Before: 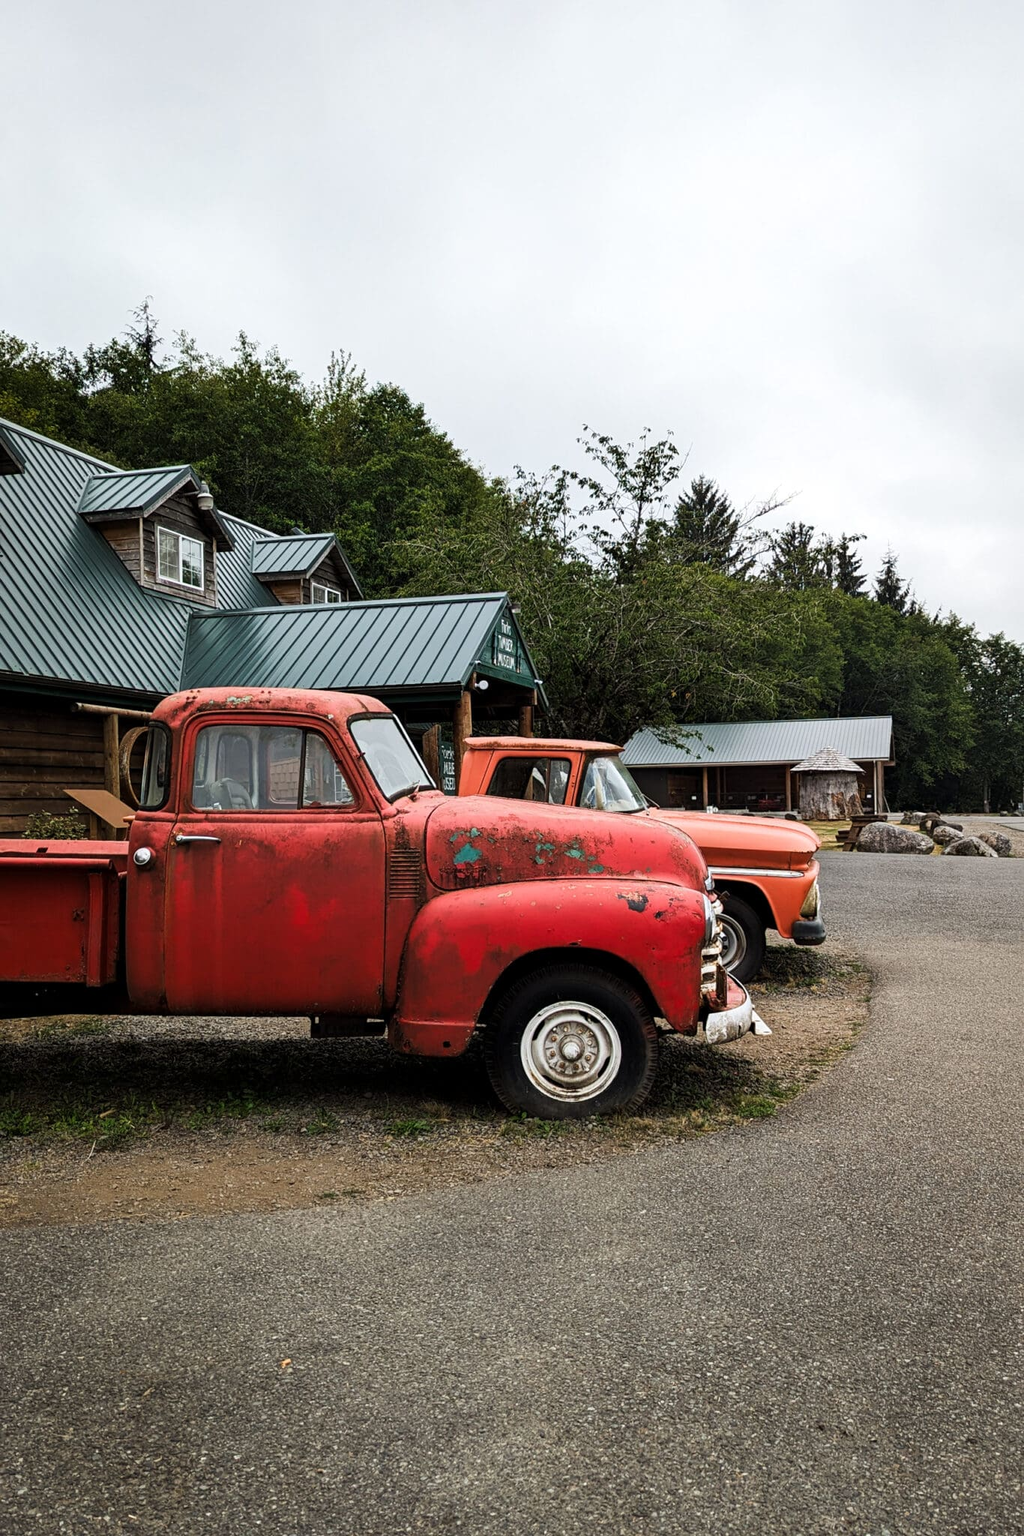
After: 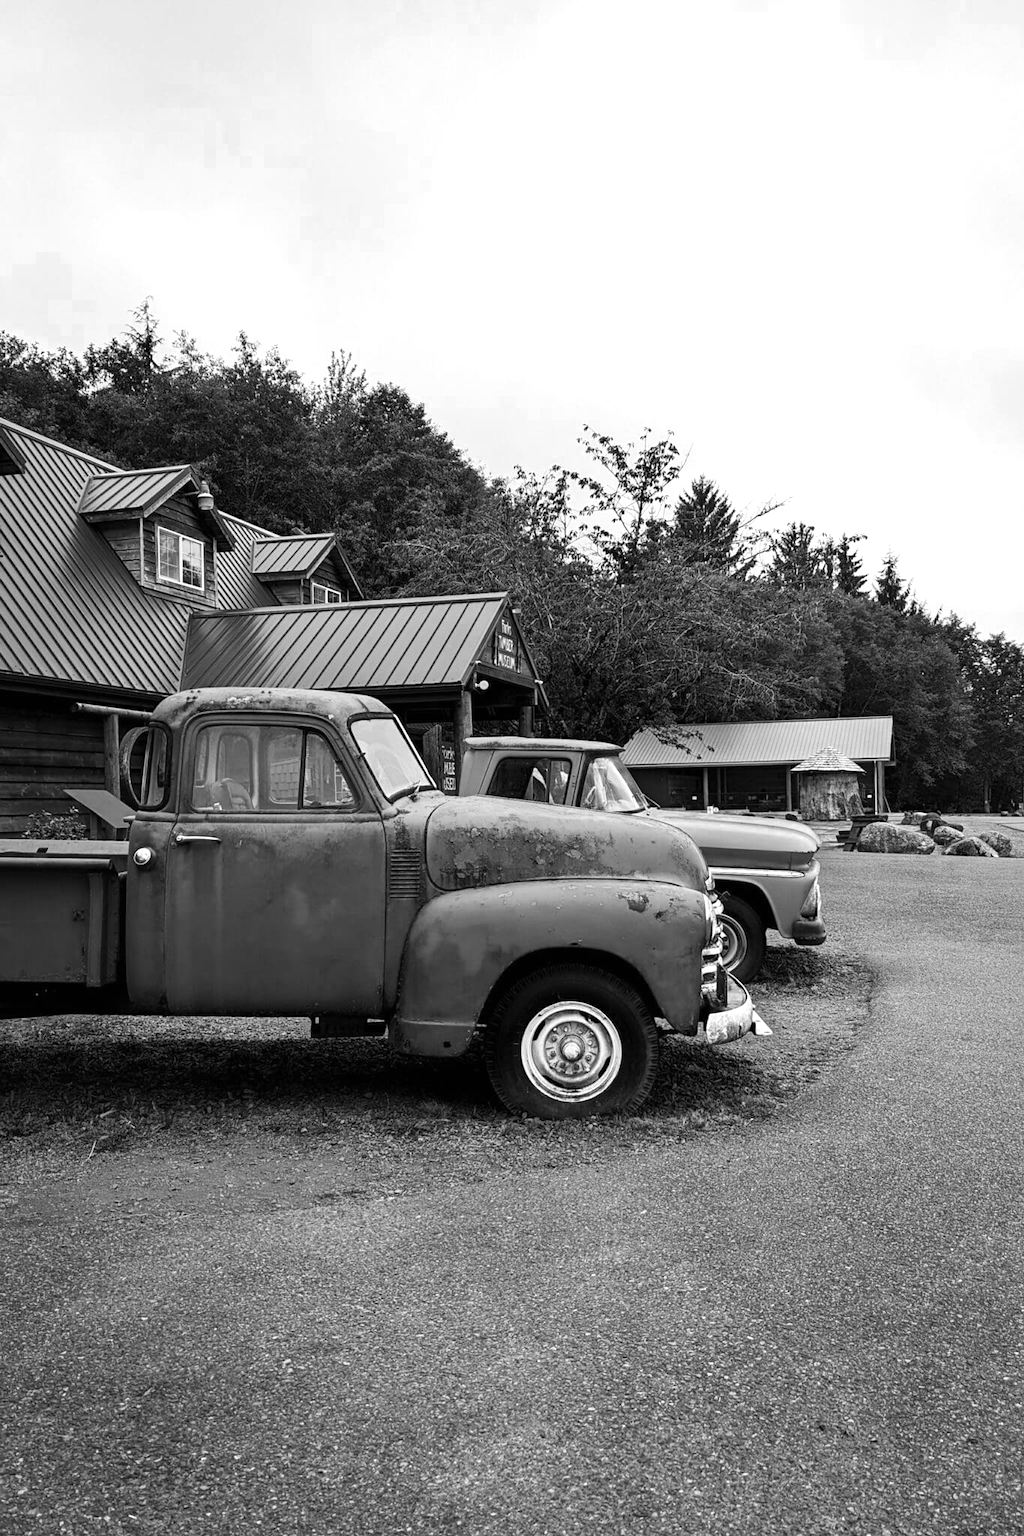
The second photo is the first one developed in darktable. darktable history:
color zones: curves: ch0 [(0.002, 0.593) (0.143, 0.417) (0.285, 0.541) (0.455, 0.289) (0.608, 0.327) (0.727, 0.283) (0.869, 0.571) (1, 0.603)]; ch1 [(0, 0) (0.143, 0) (0.286, 0) (0.429, 0) (0.571, 0) (0.714, 0) (0.857, 0)]
monochrome: on, module defaults
exposure: black level correction 0, exposure 0.3 EV, compensate highlight preservation false
